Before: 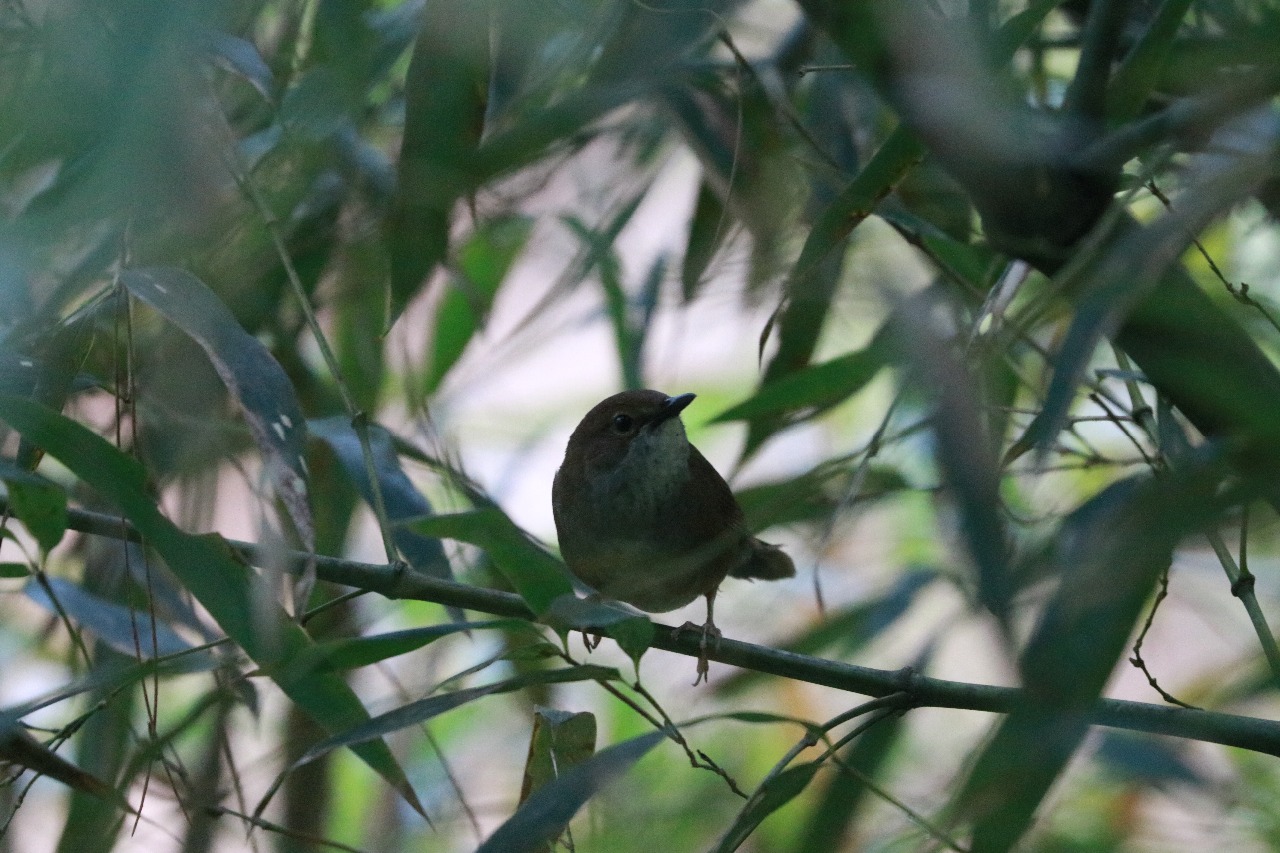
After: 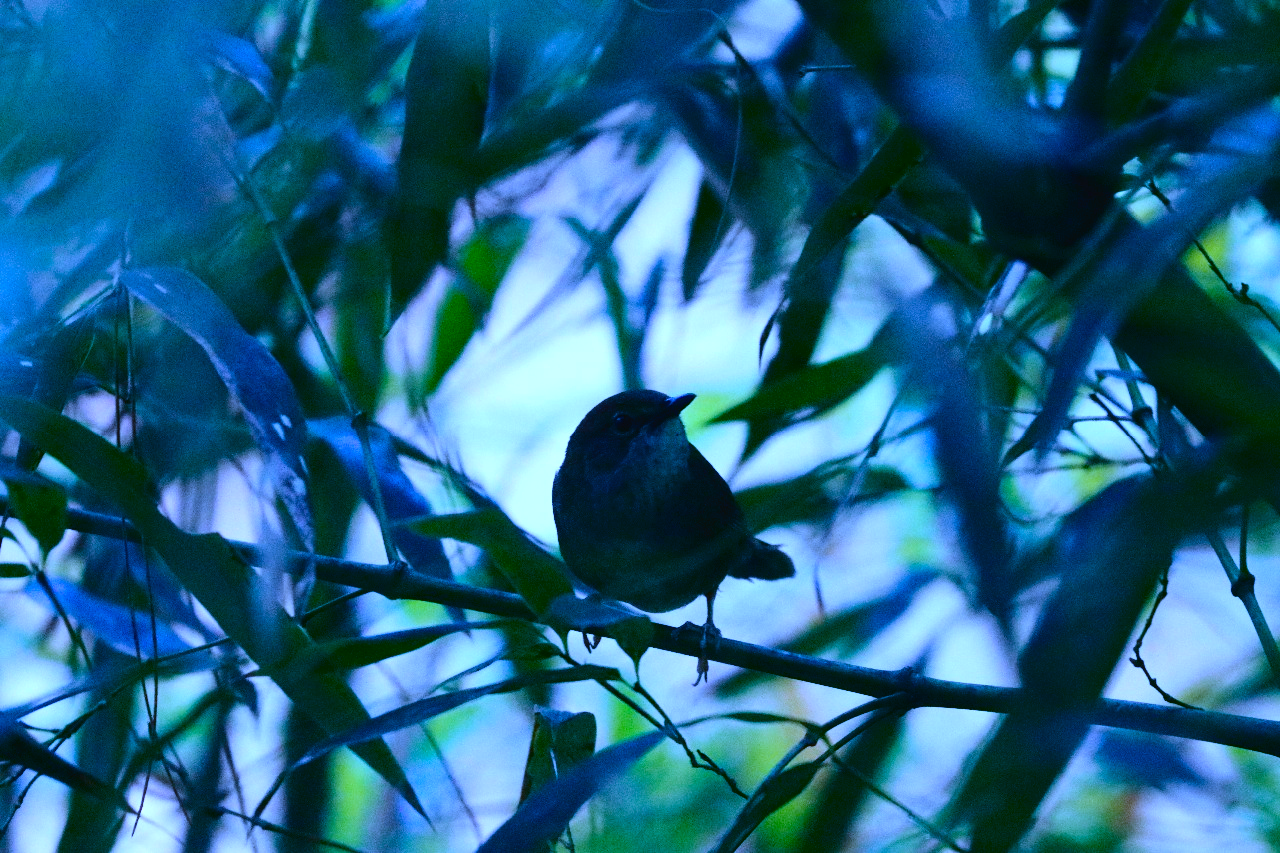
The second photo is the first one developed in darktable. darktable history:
white balance: red 0.766, blue 1.537
tone equalizer: -8 EV -0.417 EV, -7 EV -0.389 EV, -6 EV -0.333 EV, -5 EV -0.222 EV, -3 EV 0.222 EV, -2 EV 0.333 EV, -1 EV 0.389 EV, +0 EV 0.417 EV, edges refinement/feathering 500, mask exposure compensation -1.57 EV, preserve details no
color balance rgb: perceptual saturation grading › global saturation 35%, perceptual saturation grading › highlights -25%, perceptual saturation grading › shadows 50%
tone curve: curves: ch0 [(0, 0.023) (0.132, 0.075) (0.241, 0.178) (0.487, 0.491) (0.782, 0.8) (1, 0.989)]; ch1 [(0, 0) (0.396, 0.369) (0.467, 0.454) (0.498, 0.5) (0.518, 0.517) (0.57, 0.586) (0.619, 0.663) (0.692, 0.744) (1, 1)]; ch2 [(0, 0) (0.427, 0.416) (0.483, 0.481) (0.503, 0.503) (0.526, 0.527) (0.563, 0.573) (0.632, 0.667) (0.705, 0.737) (0.985, 0.966)], color space Lab, independent channels
